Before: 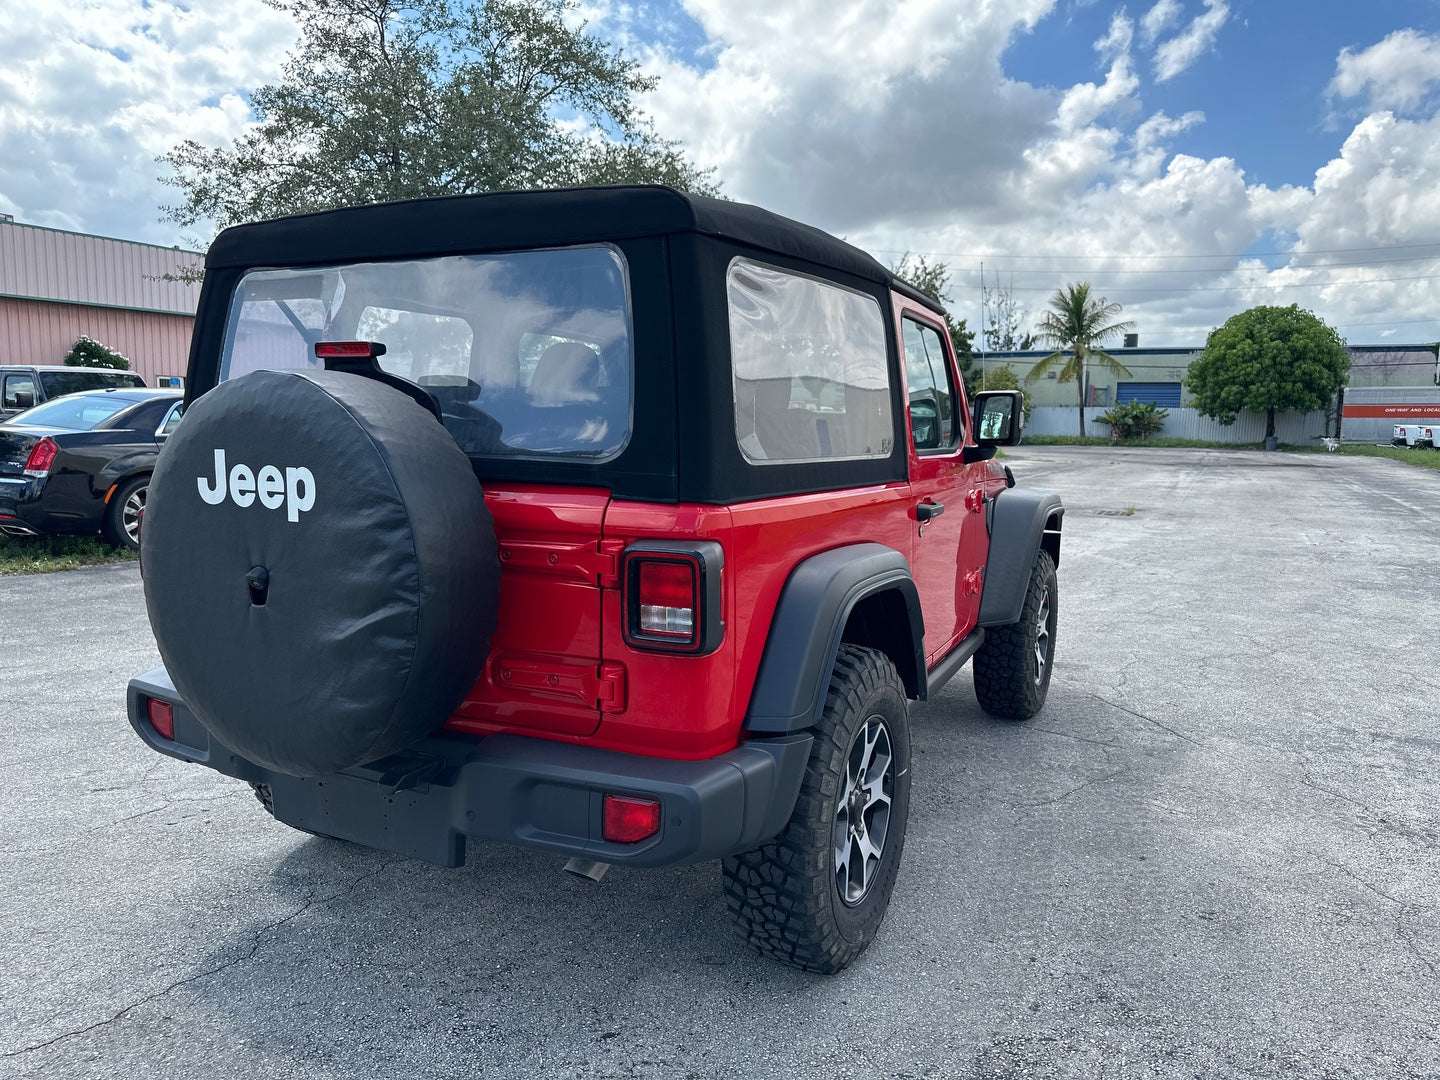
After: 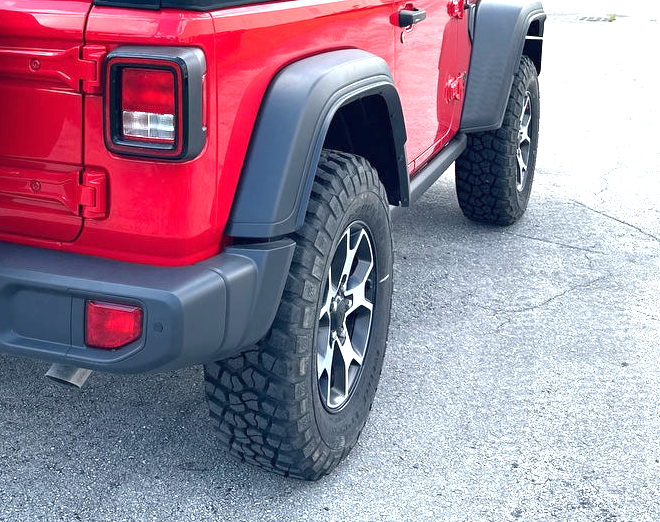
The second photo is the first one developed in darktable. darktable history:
crop: left 35.976%, top 45.819%, right 18.162%, bottom 5.807%
shadows and highlights: radius 331.84, shadows 53.55, highlights -100, compress 94.63%, highlights color adjustment 73.23%, soften with gaussian
exposure: black level correction 0, exposure 1.379 EV, compensate exposure bias true, compensate highlight preservation false
